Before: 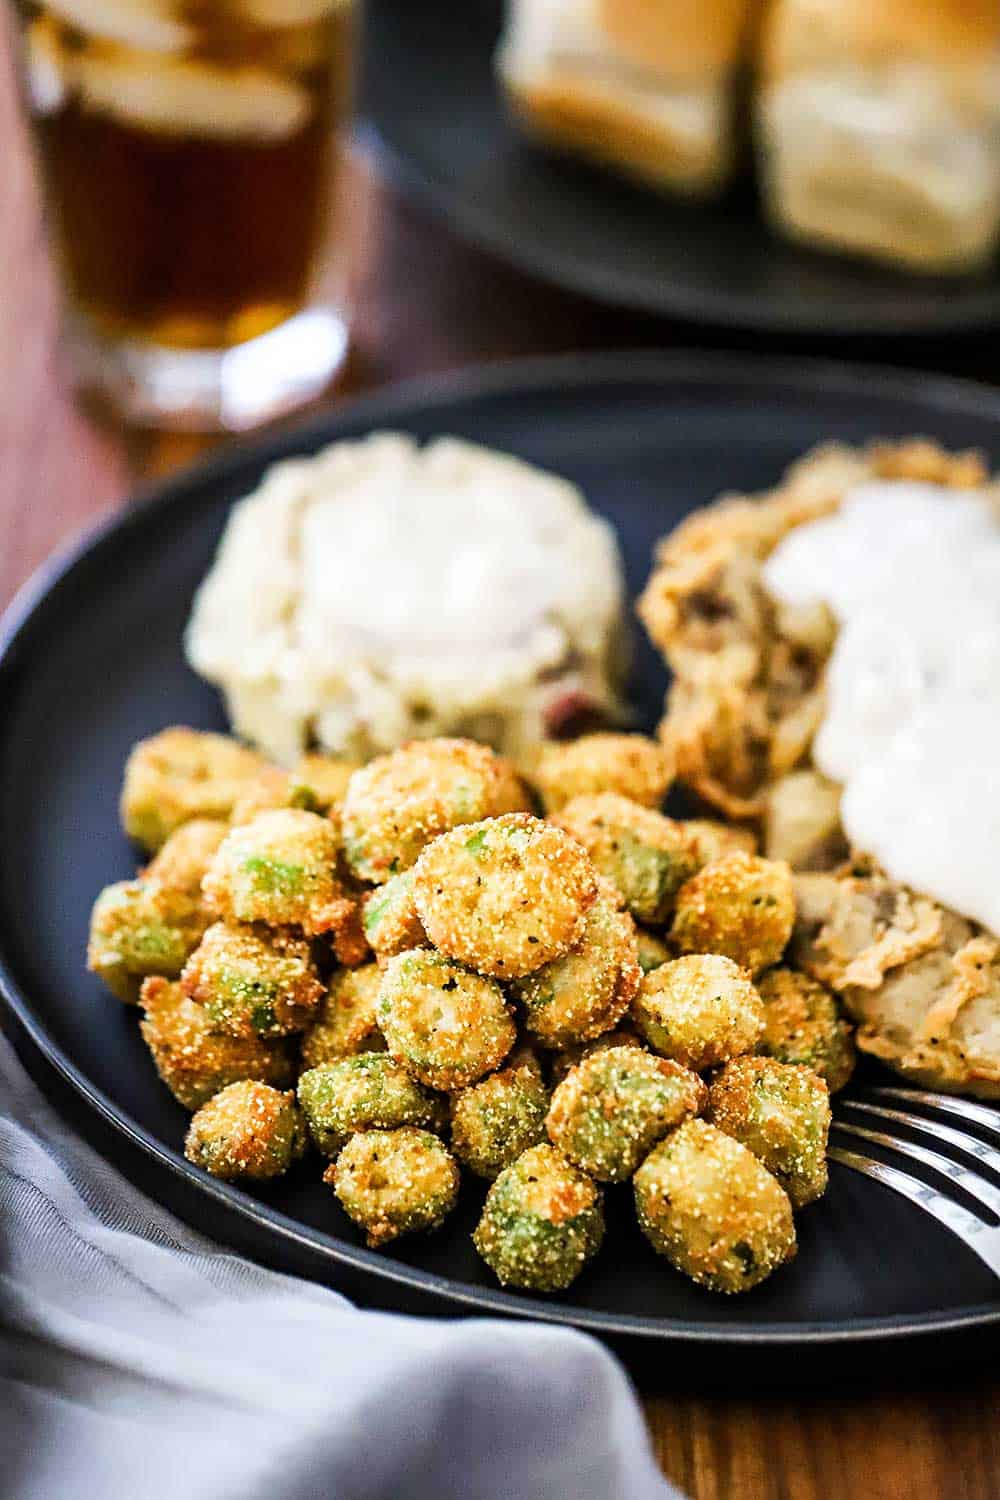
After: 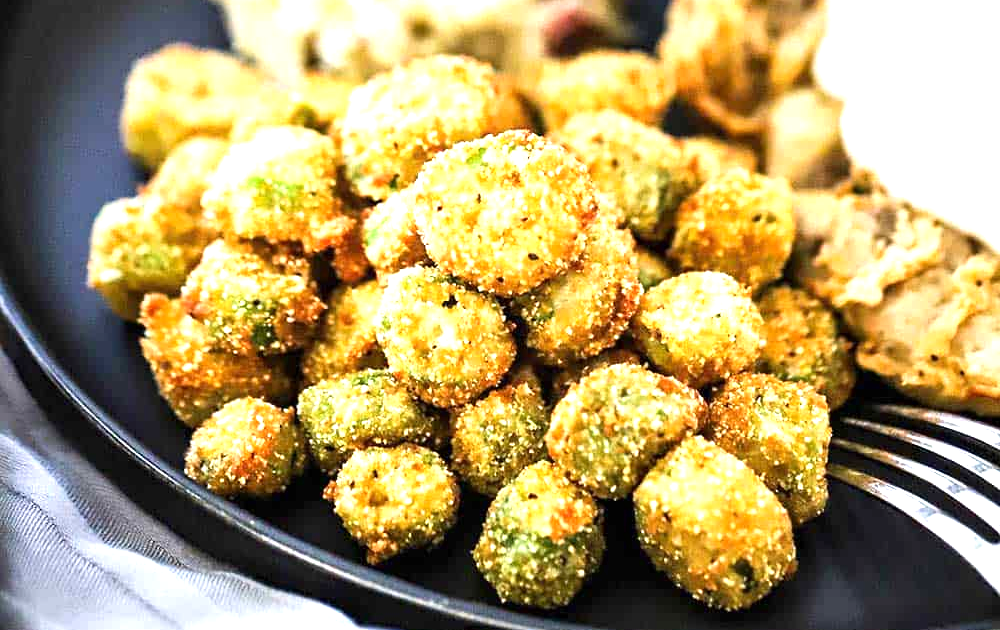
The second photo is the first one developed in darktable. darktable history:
crop: top 45.551%, bottom 12.262%
exposure: exposure 0.781 EV, compensate highlight preservation false
